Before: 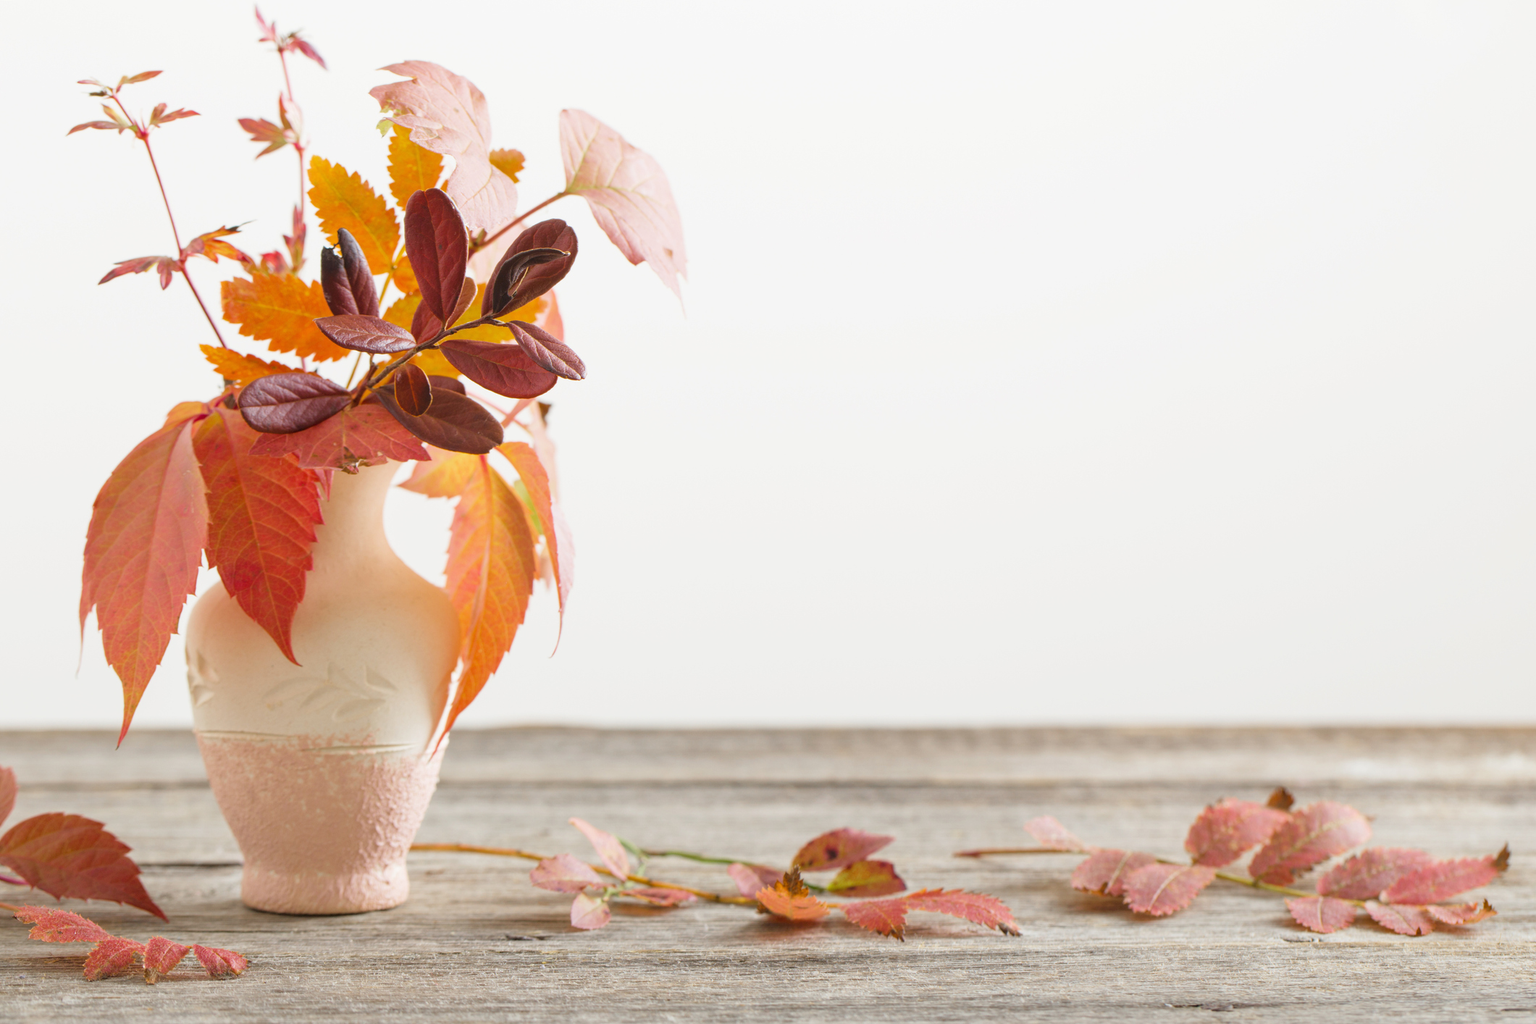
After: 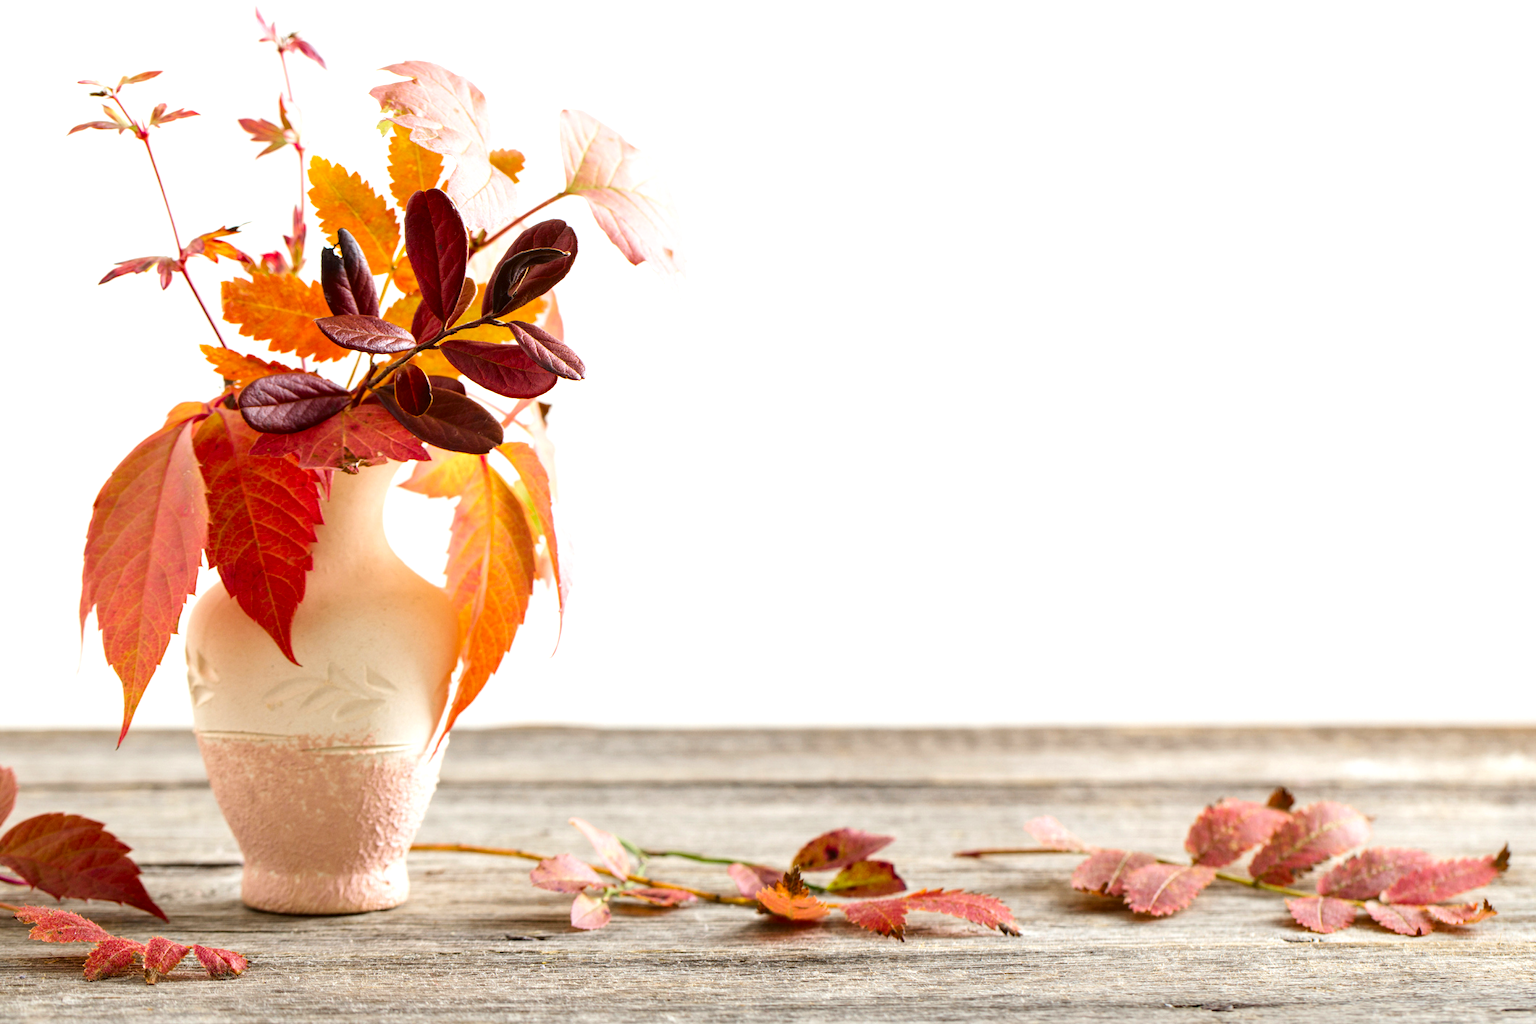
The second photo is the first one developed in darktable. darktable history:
tone equalizer: -8 EV -0.41 EV, -7 EV -0.426 EV, -6 EV -0.33 EV, -5 EV -0.242 EV, -3 EV 0.236 EV, -2 EV 0.36 EV, -1 EV 0.4 EV, +0 EV 0.424 EV, edges refinement/feathering 500, mask exposure compensation -1.57 EV, preserve details no
local contrast: highlights 106%, shadows 100%, detail 120%, midtone range 0.2
contrast brightness saturation: contrast 0.12, brightness -0.116, saturation 0.201
